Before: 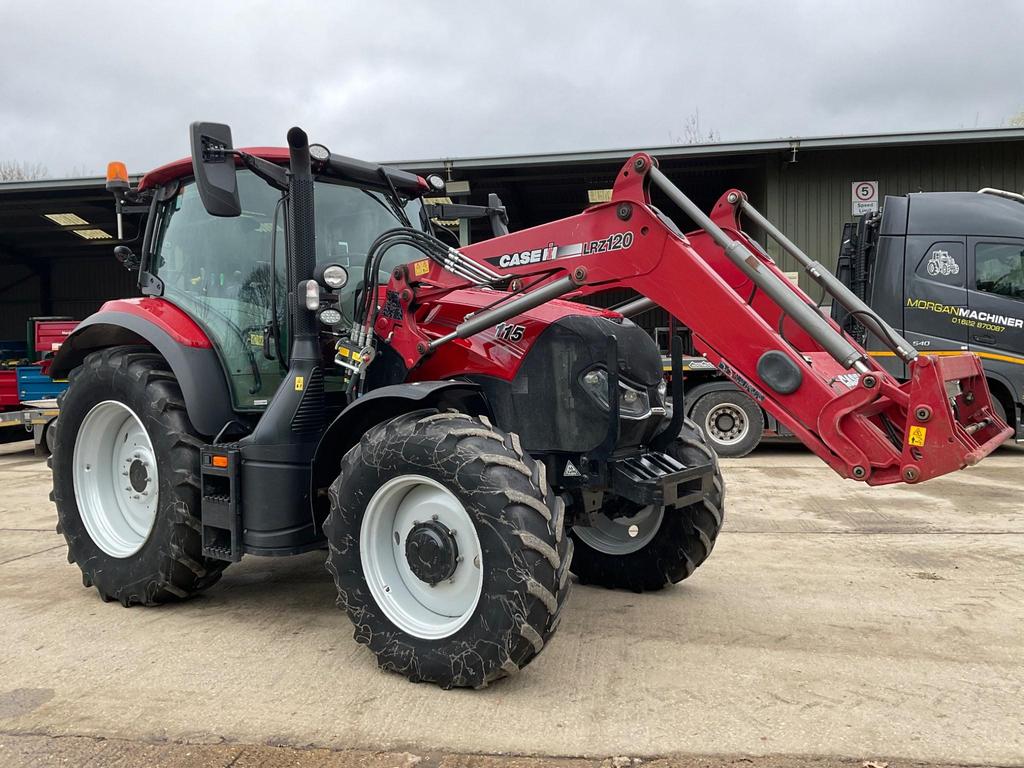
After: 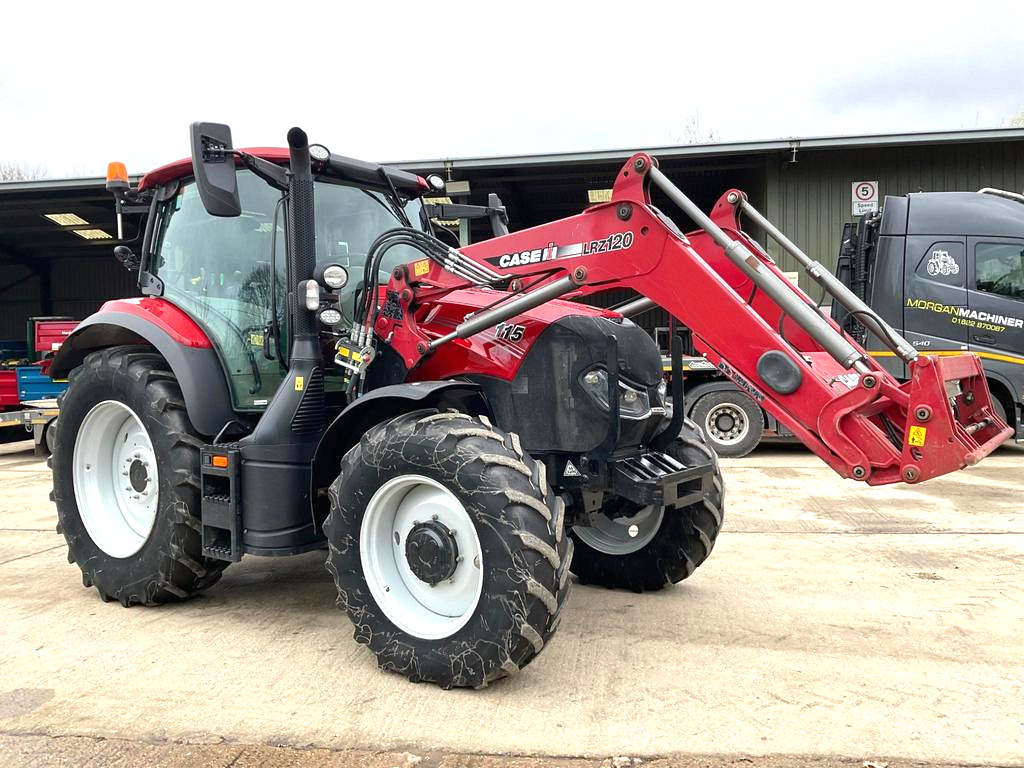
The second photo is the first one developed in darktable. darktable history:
exposure: exposure 0.74 EV, compensate exposure bias true, compensate highlight preservation false
